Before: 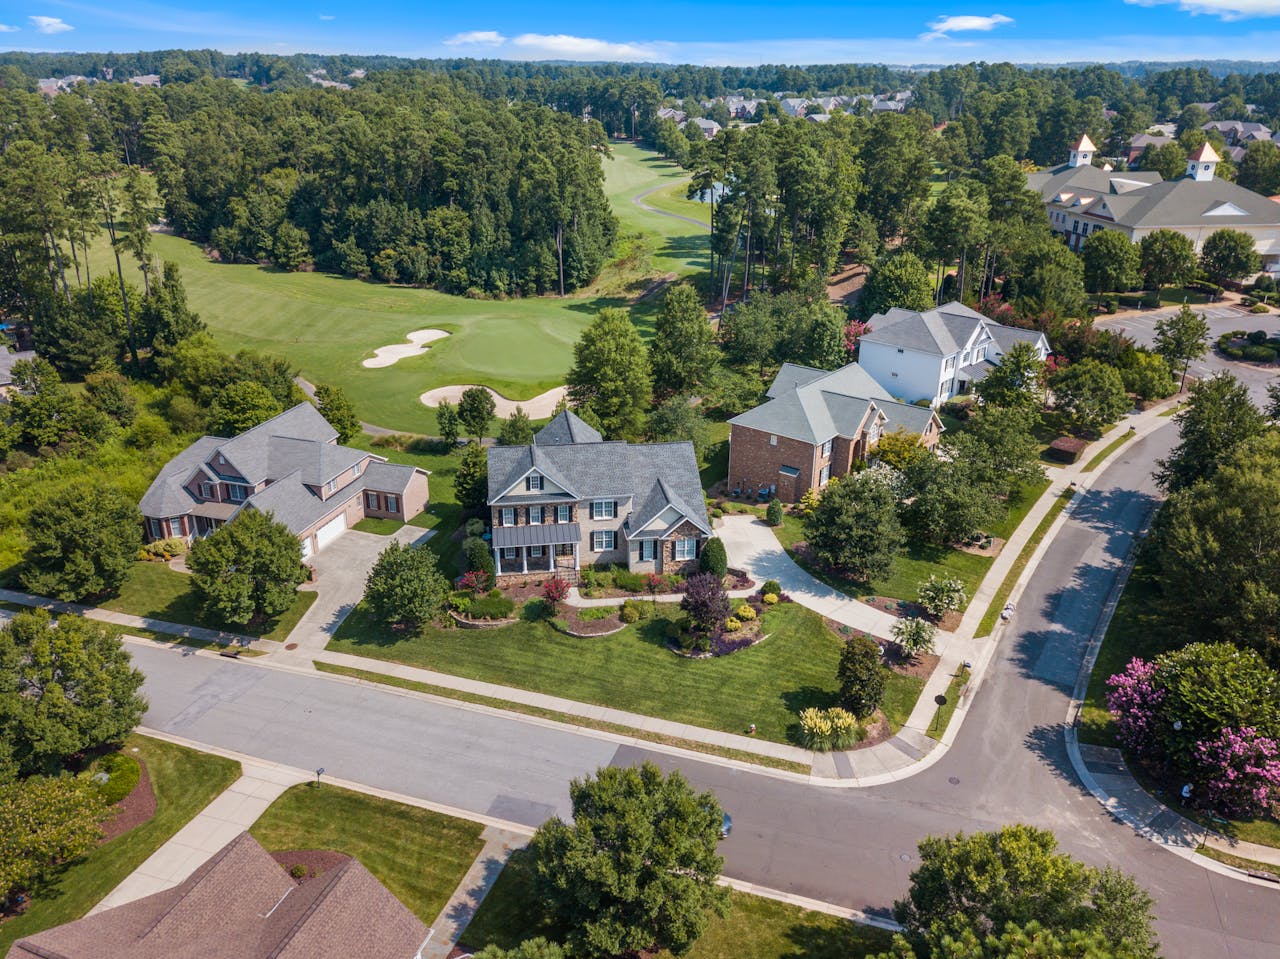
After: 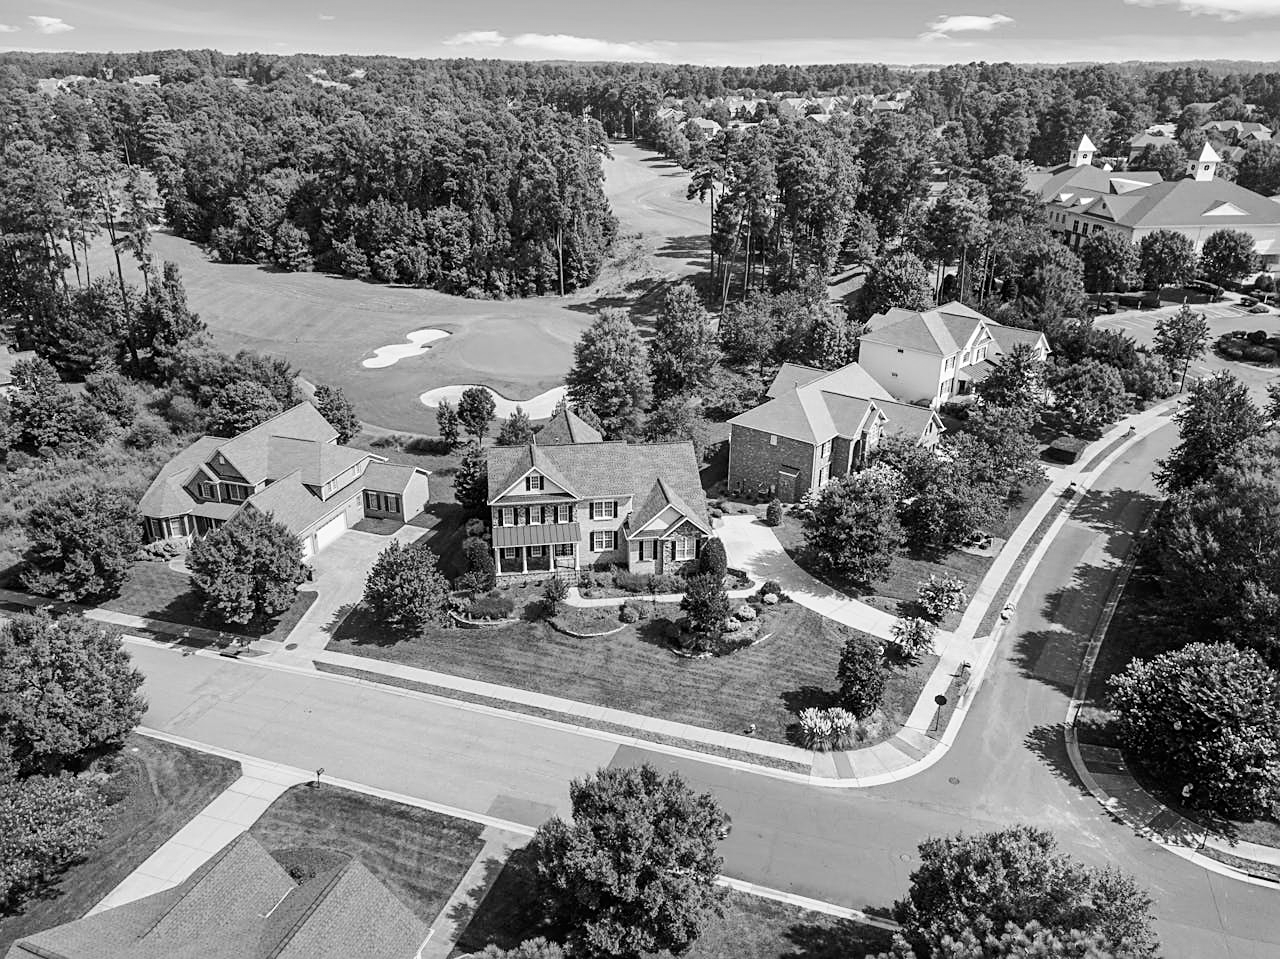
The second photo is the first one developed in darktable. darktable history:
monochrome: a 2.21, b -1.33, size 2.2
tone curve: curves: ch0 [(0, 0) (0.035, 0.017) (0.131, 0.108) (0.279, 0.279) (0.476, 0.554) (0.617, 0.693) (0.704, 0.77) (0.801, 0.854) (0.895, 0.927) (1, 0.976)]; ch1 [(0, 0) (0.318, 0.278) (0.444, 0.427) (0.493, 0.488) (0.508, 0.502) (0.534, 0.526) (0.562, 0.555) (0.645, 0.648) (0.746, 0.764) (1, 1)]; ch2 [(0, 0) (0.316, 0.292) (0.381, 0.37) (0.423, 0.448) (0.476, 0.482) (0.502, 0.495) (0.522, 0.518) (0.533, 0.532) (0.593, 0.622) (0.634, 0.663) (0.7, 0.7) (0.861, 0.808) (1, 0.951)], color space Lab, independent channels, preserve colors none
sharpen: on, module defaults
shadows and highlights: shadows -10, white point adjustment 1.5, highlights 10
